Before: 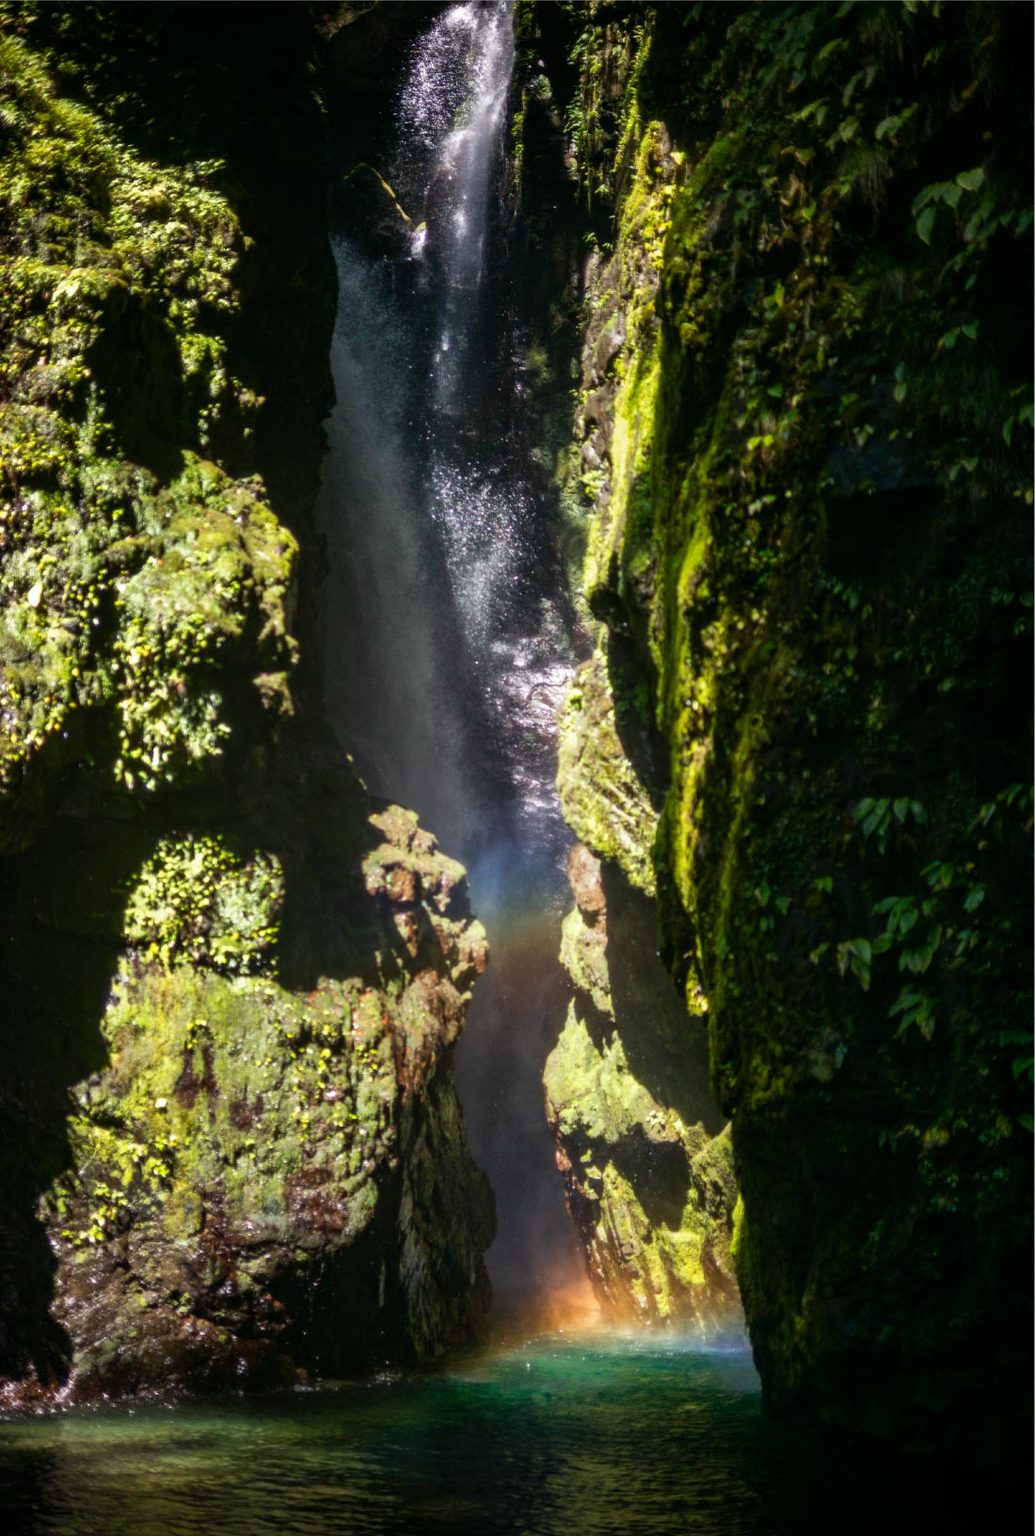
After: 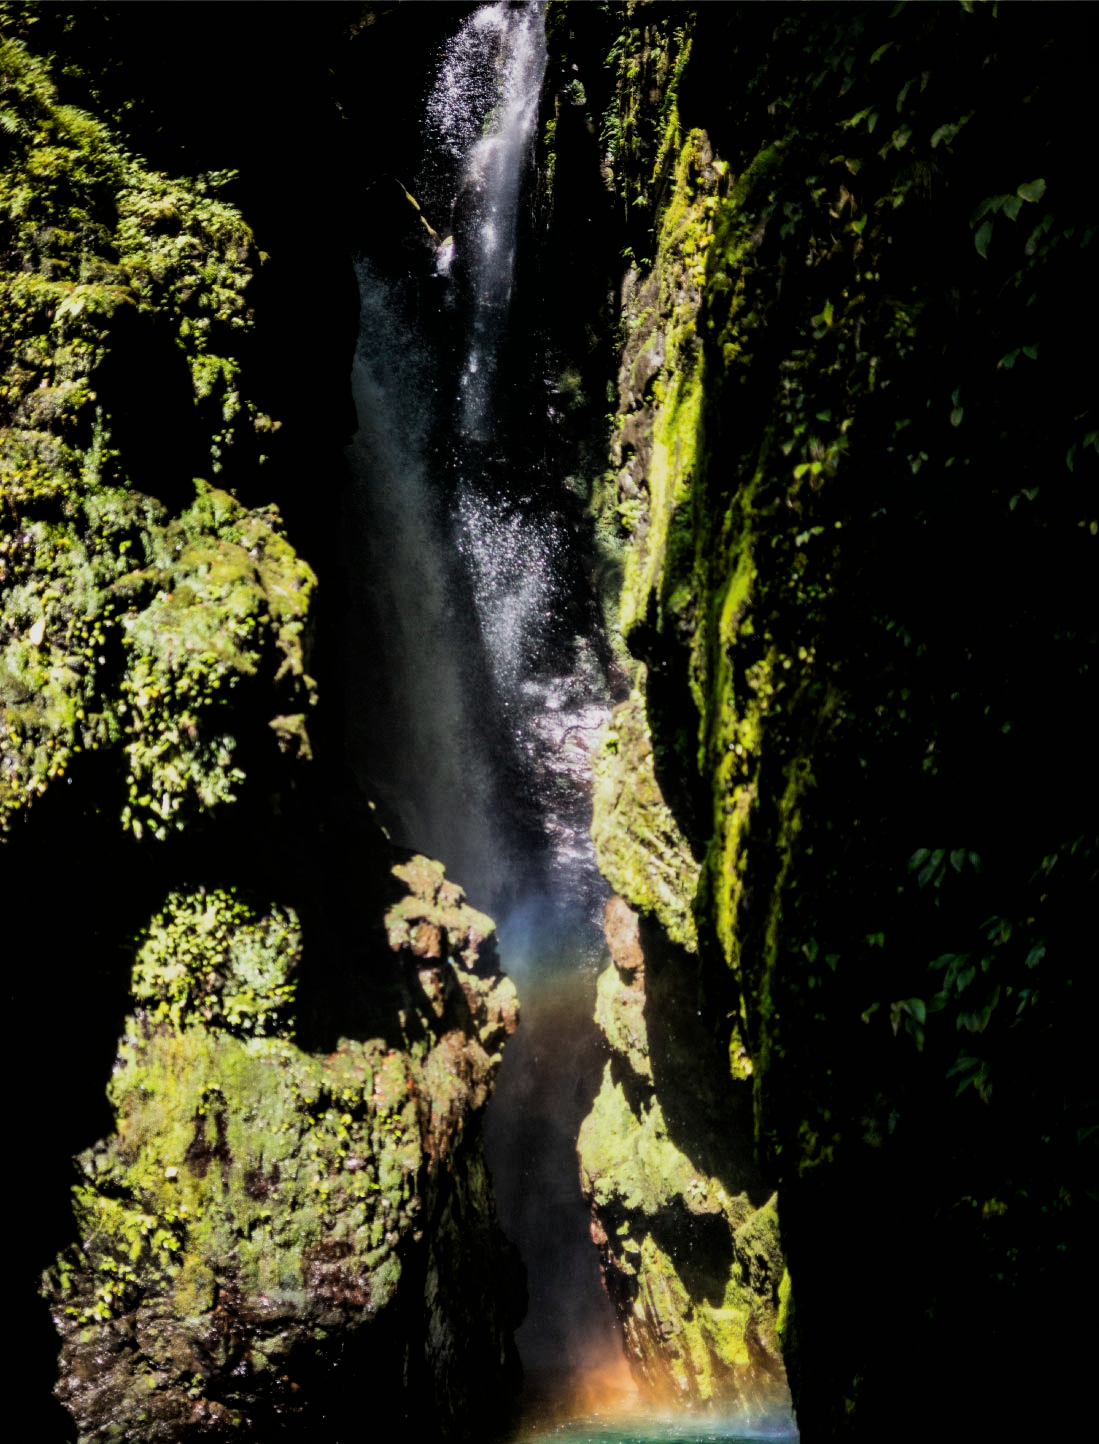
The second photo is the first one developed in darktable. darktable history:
filmic rgb: black relative exposure -5.05 EV, white relative exposure 3.99 EV, hardness 2.88, contrast 1.297
crop and rotate: top 0%, bottom 11.481%
